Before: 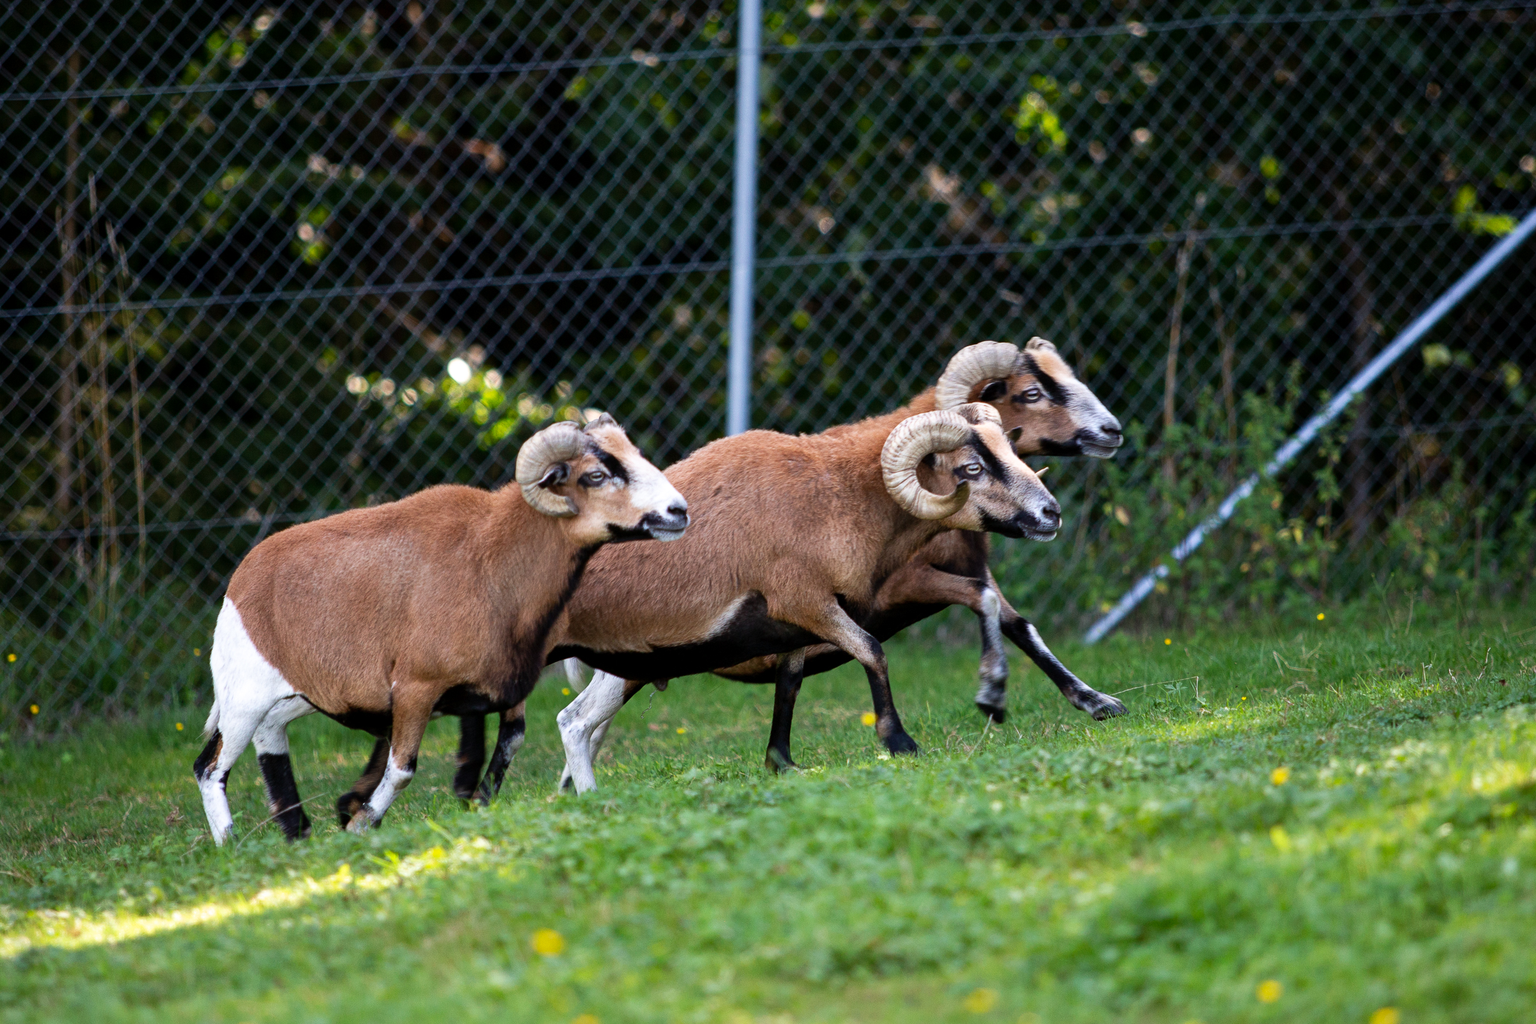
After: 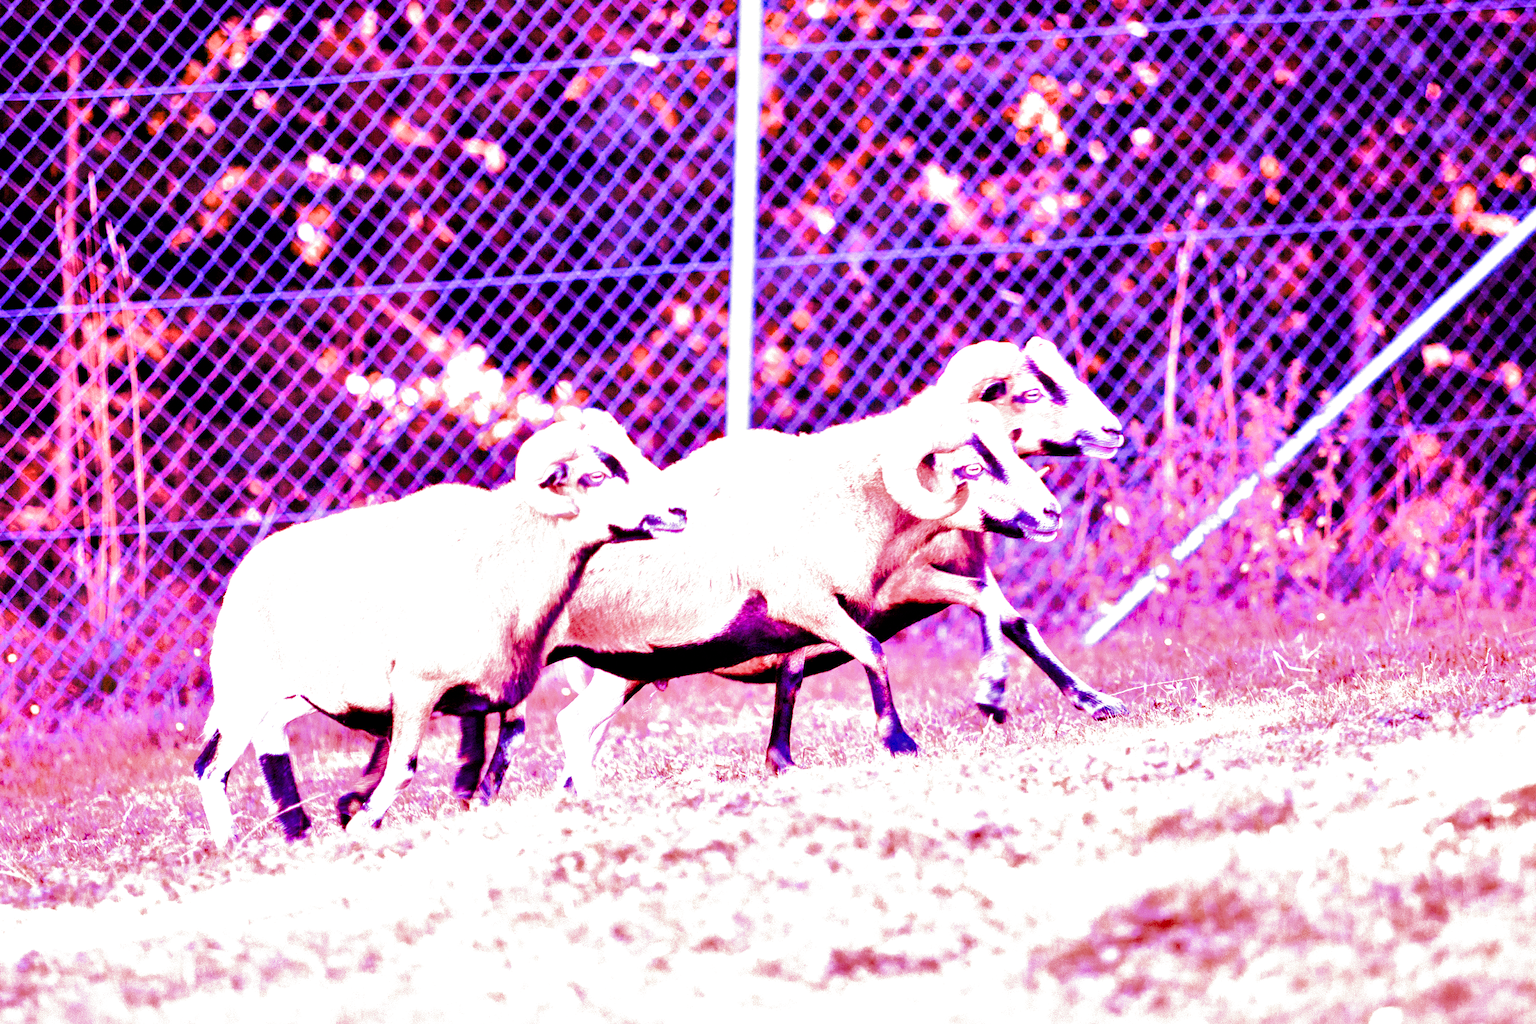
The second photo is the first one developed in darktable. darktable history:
split-toning: shadows › saturation 0.61, highlights › saturation 0.58, balance -28.74, compress 87.36%
shadows and highlights: shadows 5, soften with gaussian
white balance: red 8, blue 8
filmic rgb: black relative exposure -7.65 EV, white relative exposure 4.56 EV, hardness 3.61
